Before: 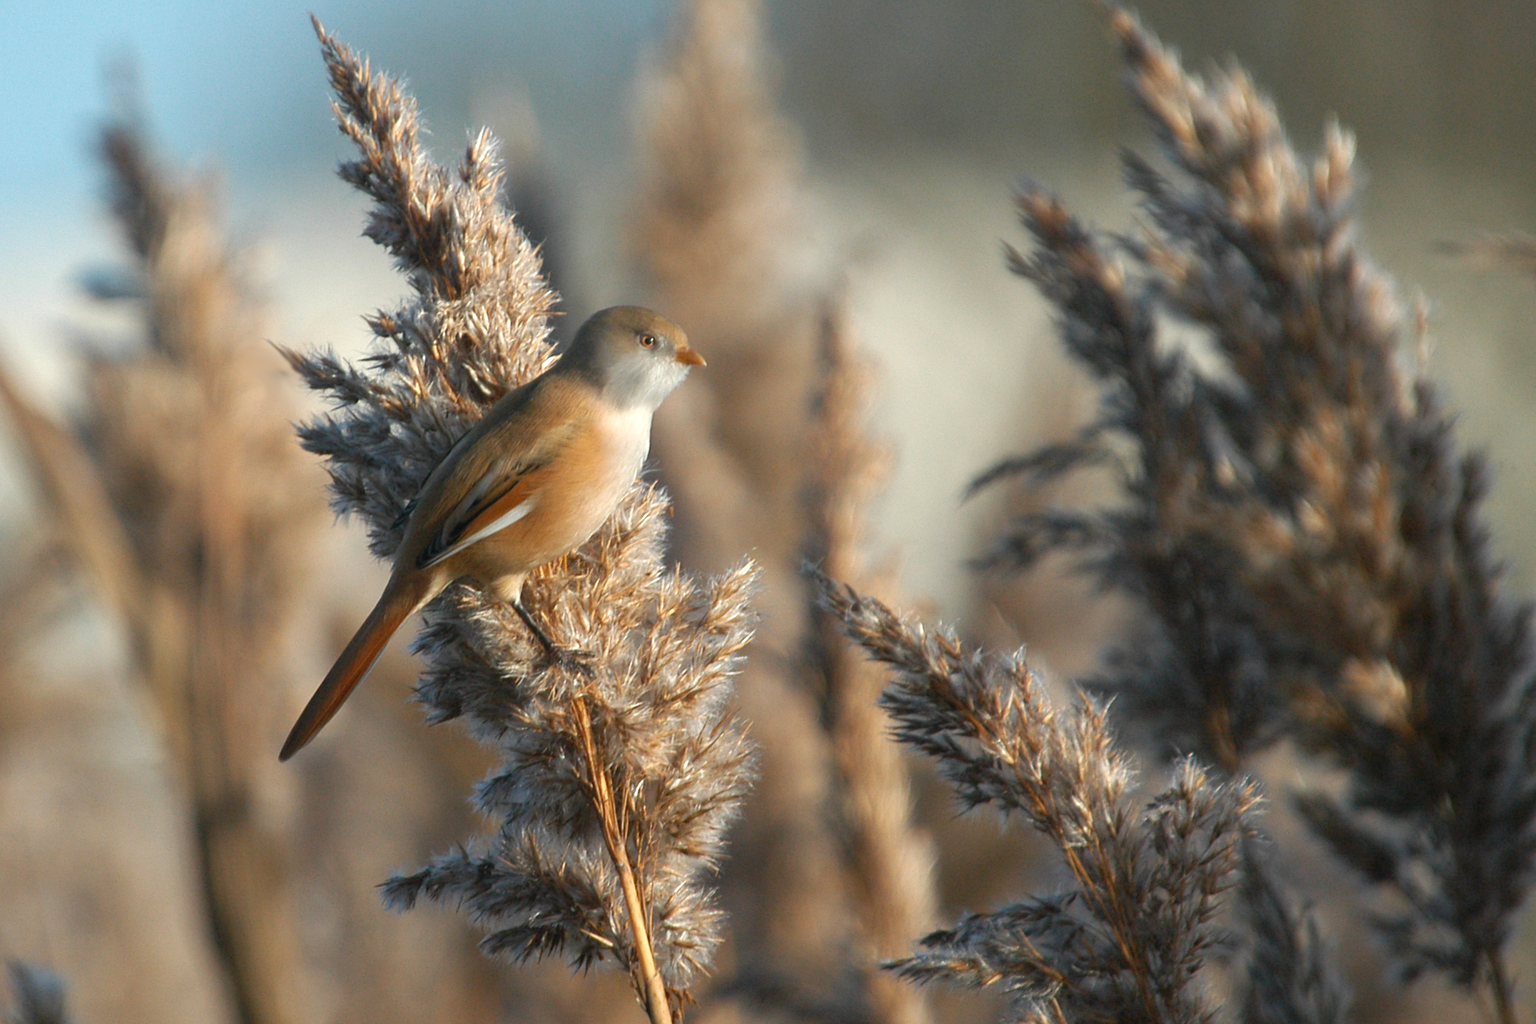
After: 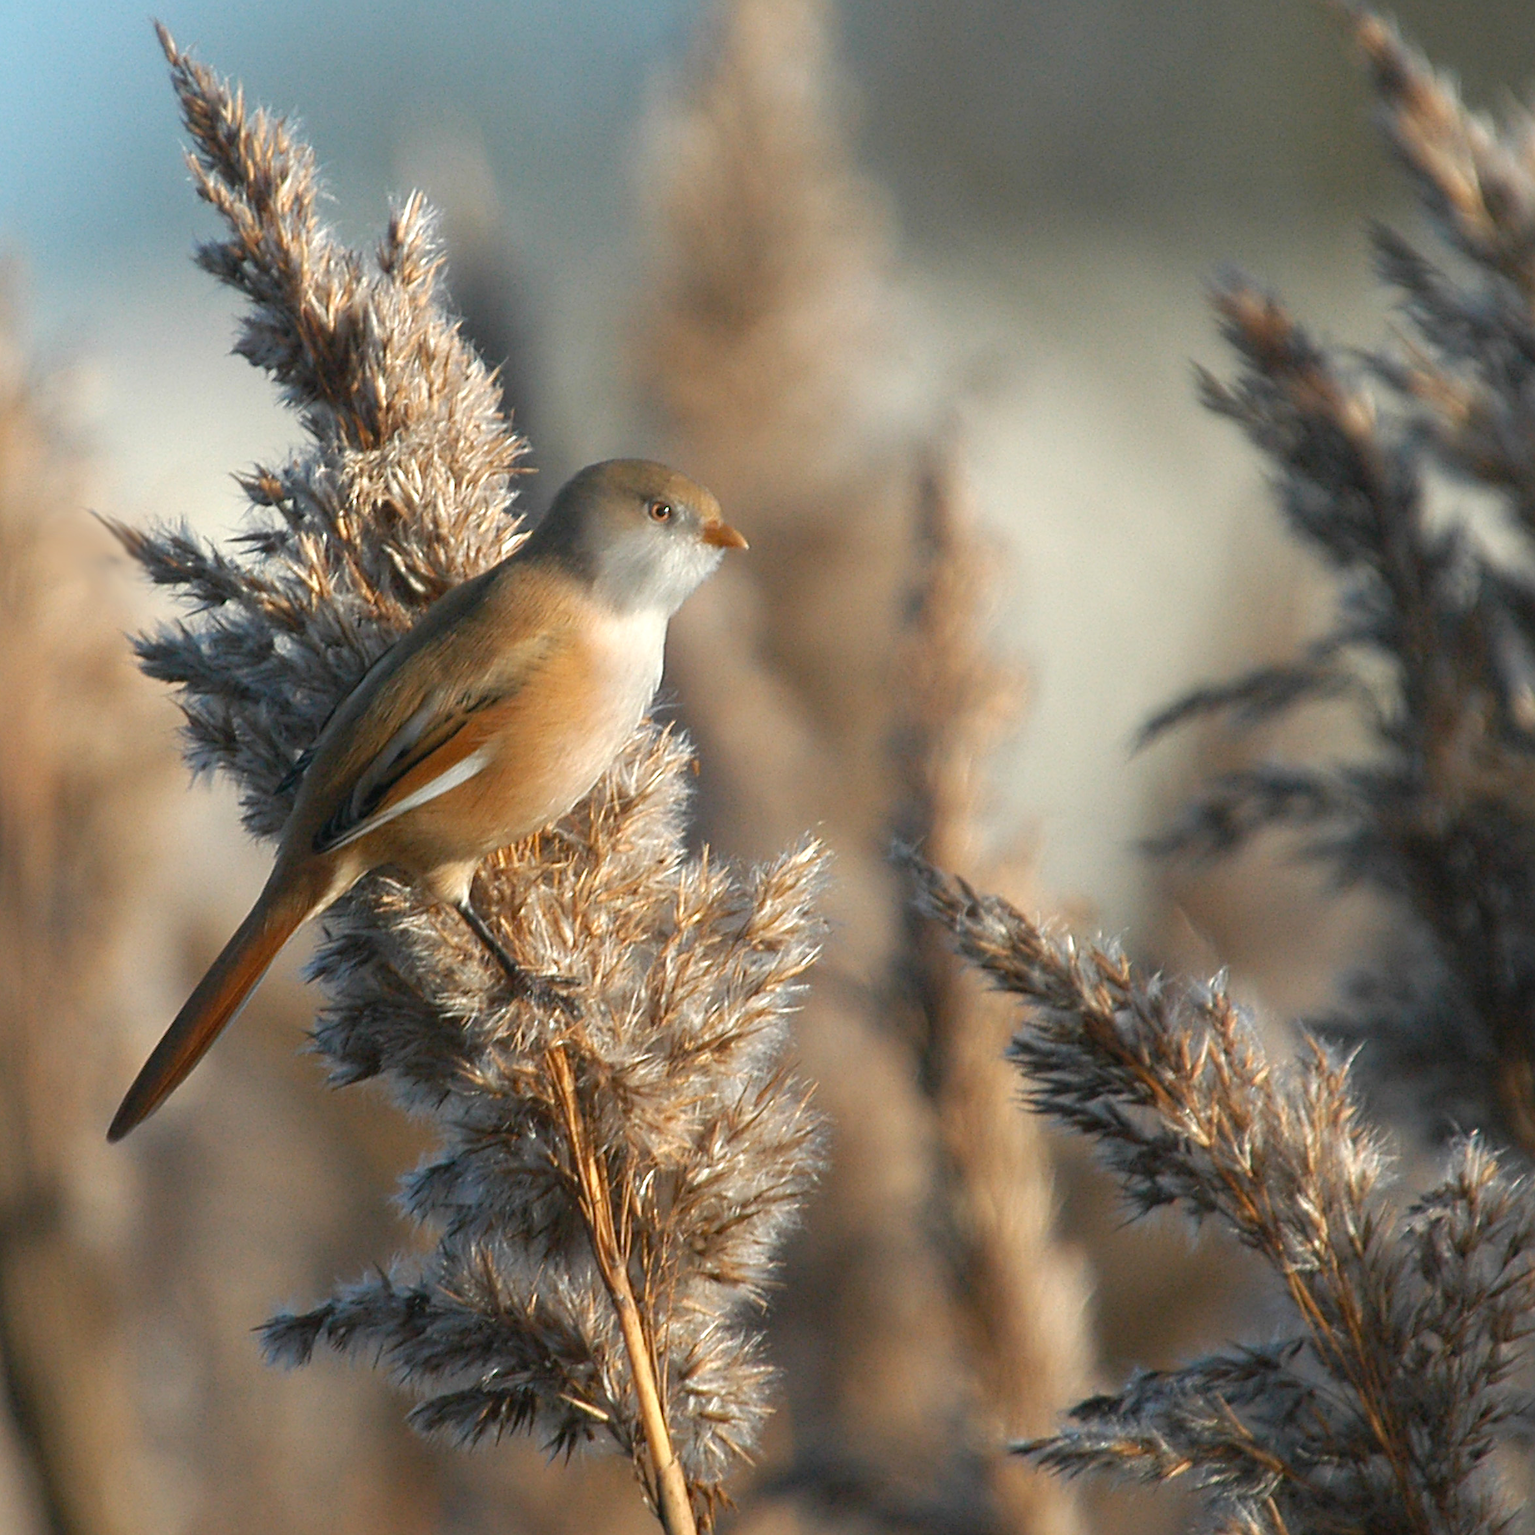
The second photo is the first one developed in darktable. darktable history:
sharpen: radius 2.529, amount 0.323
crop and rotate: left 13.537%, right 19.796%
